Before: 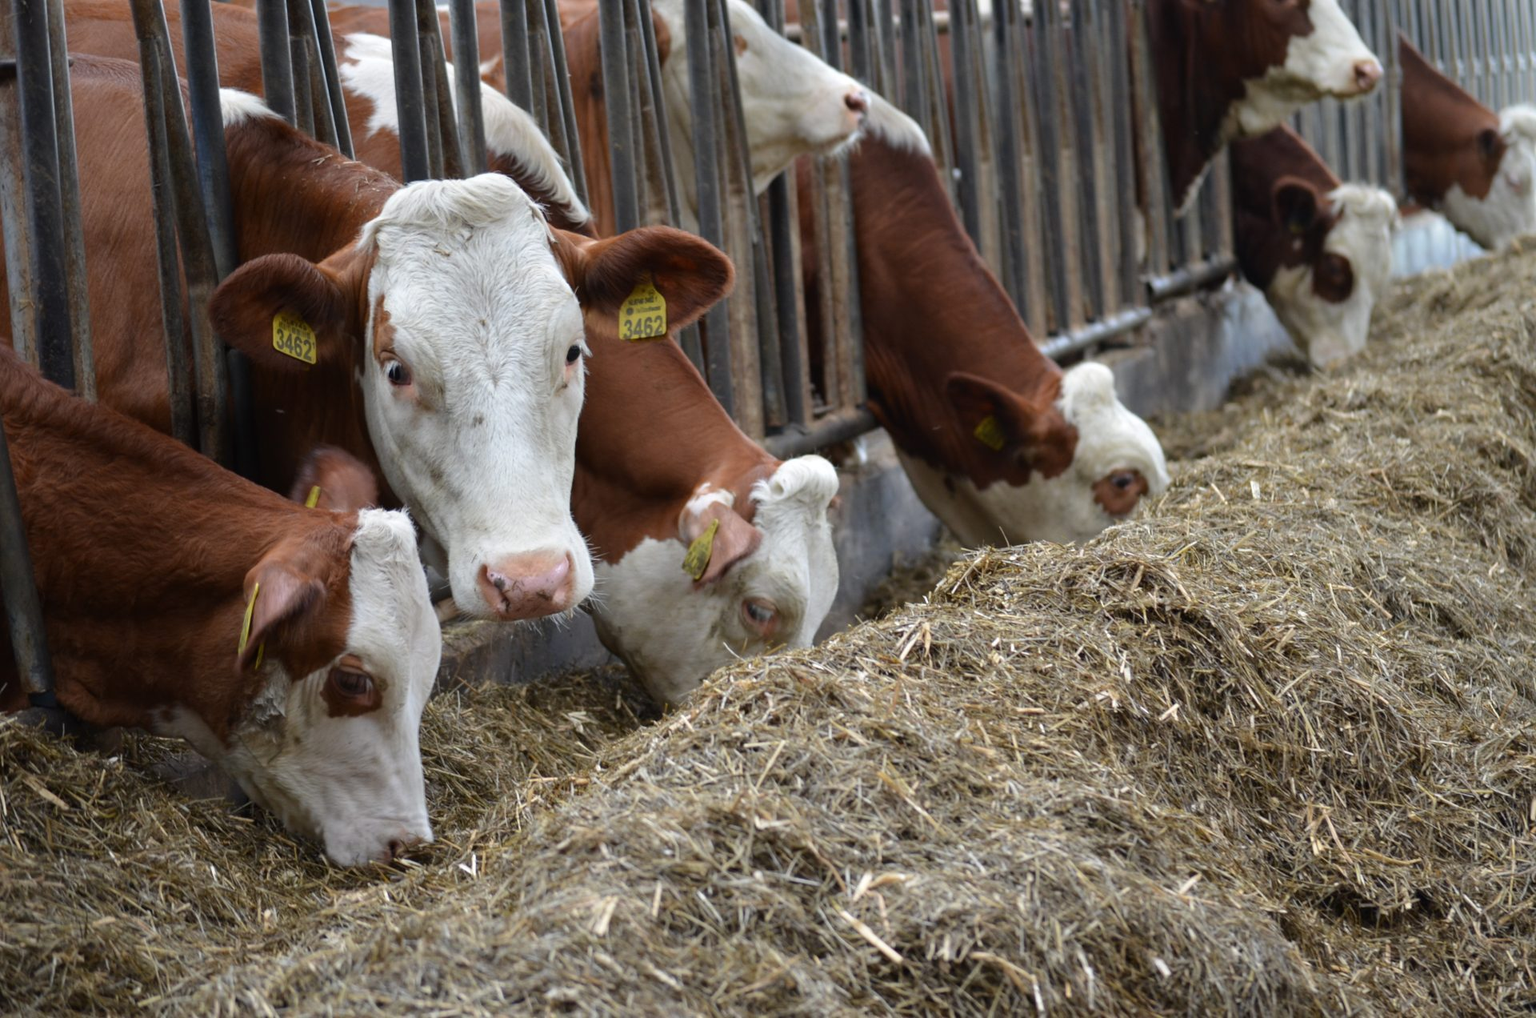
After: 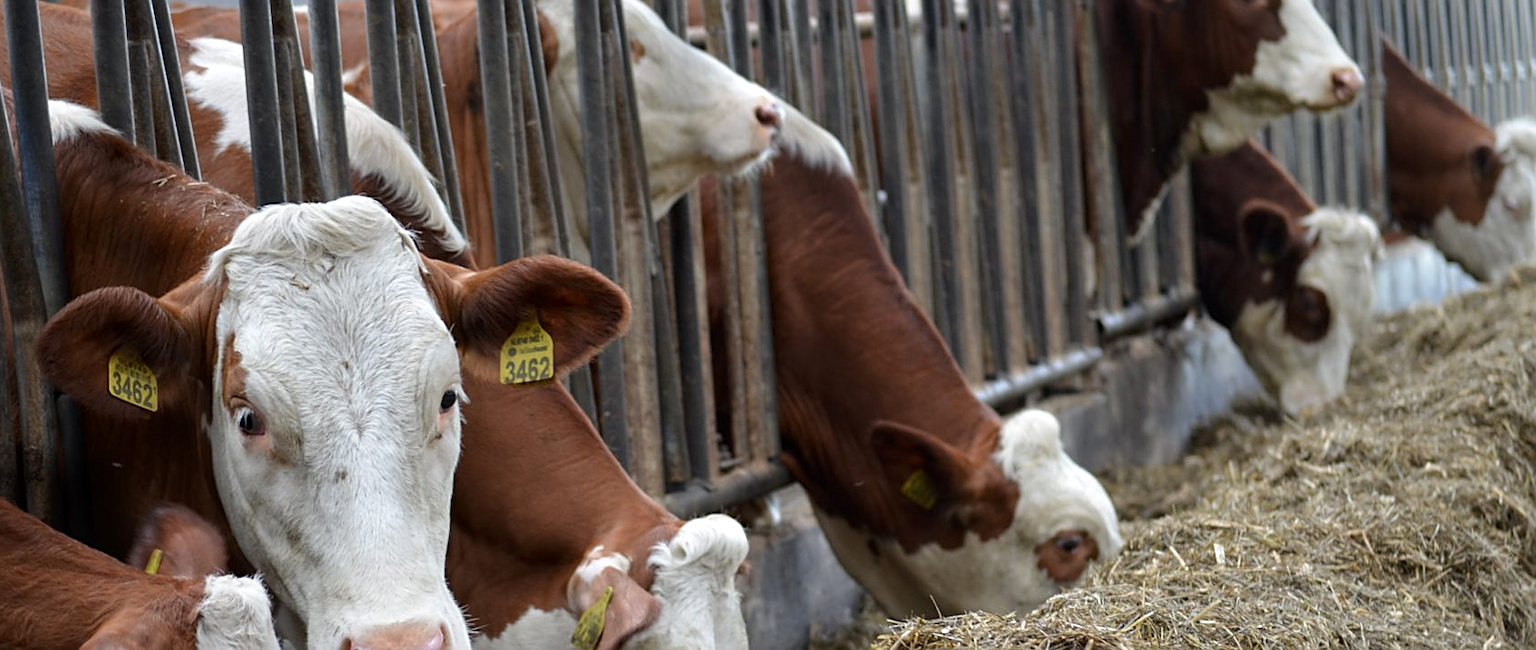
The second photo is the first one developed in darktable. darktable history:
crop and rotate: left 11.547%, bottom 43.435%
local contrast: highlights 102%, shadows 103%, detail 119%, midtone range 0.2
sharpen: on, module defaults
